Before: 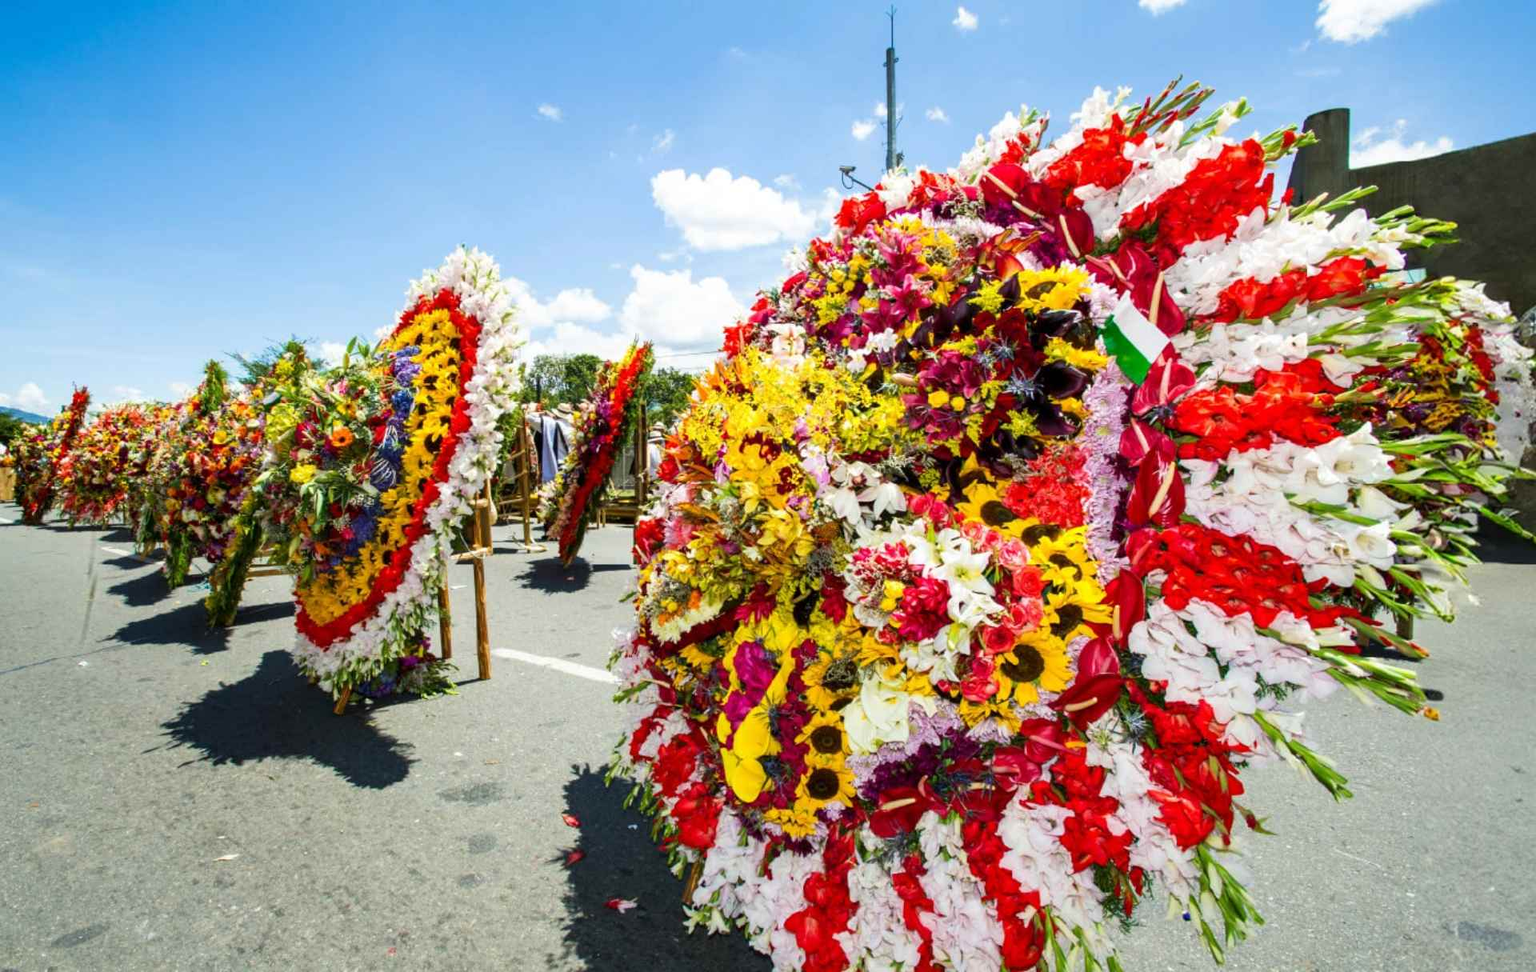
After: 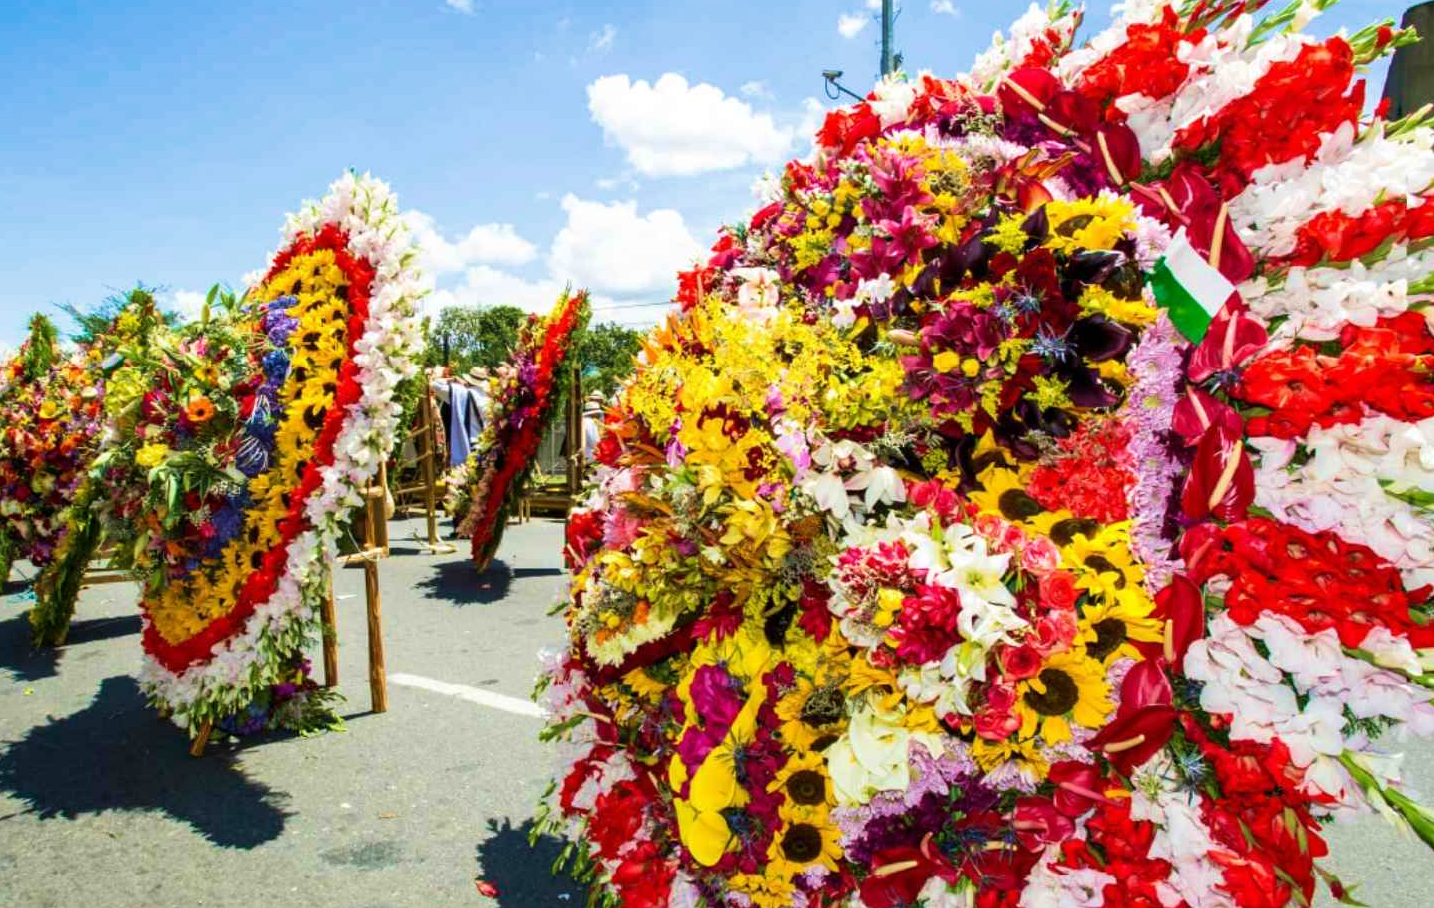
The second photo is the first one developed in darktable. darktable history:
velvia: strength 45%
crop and rotate: left 11.831%, top 11.346%, right 13.429%, bottom 13.899%
